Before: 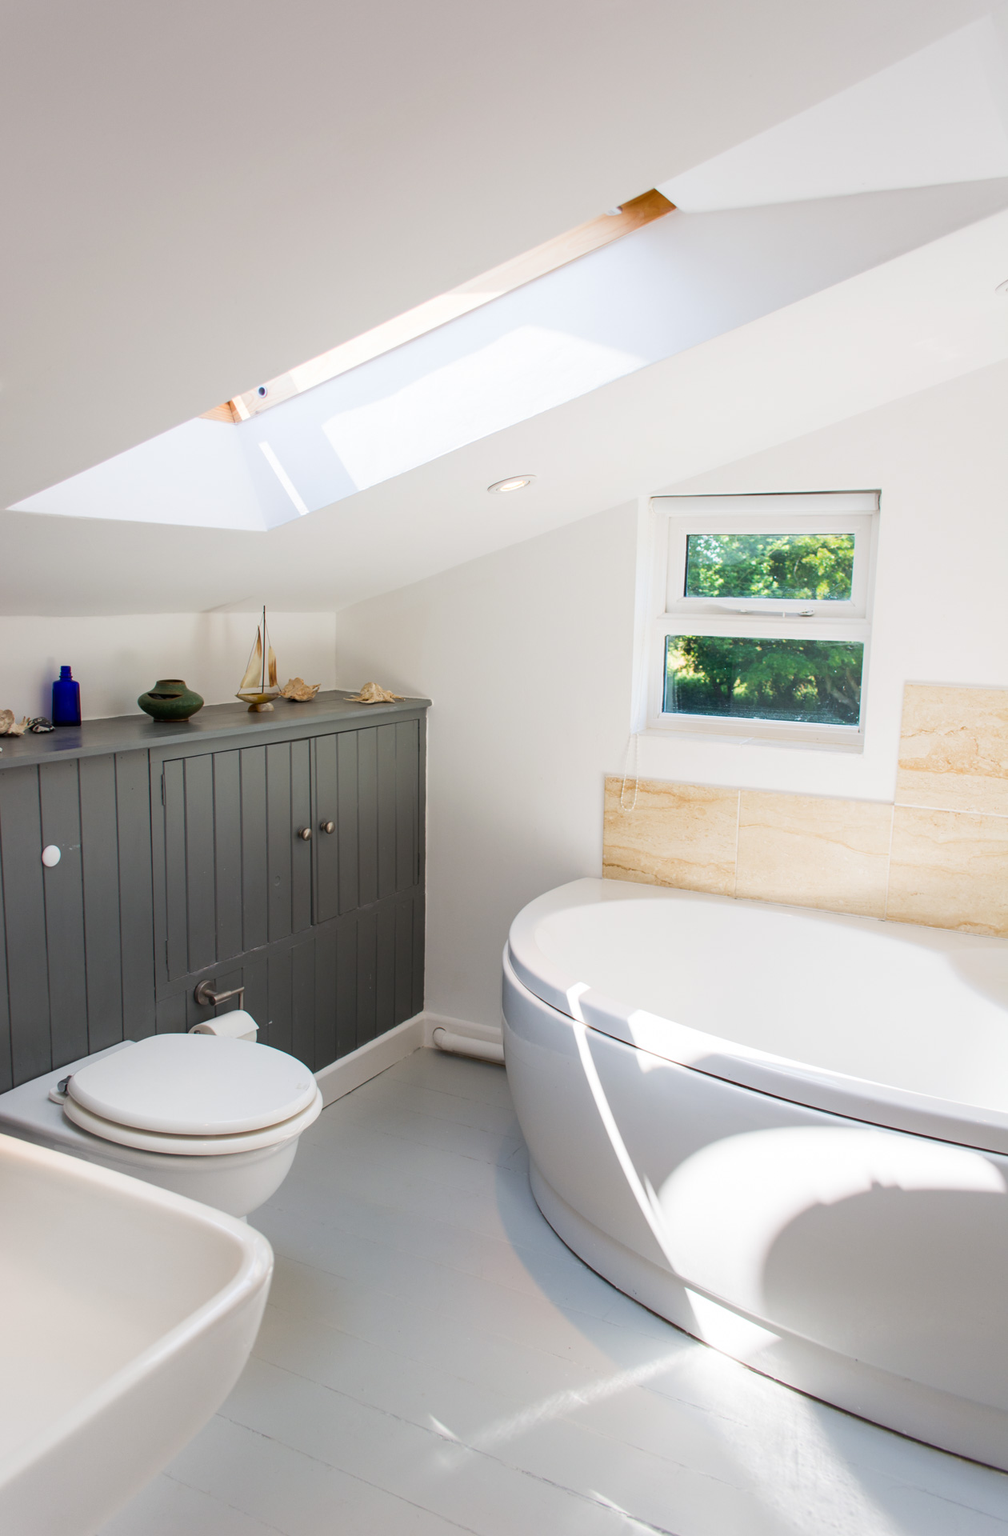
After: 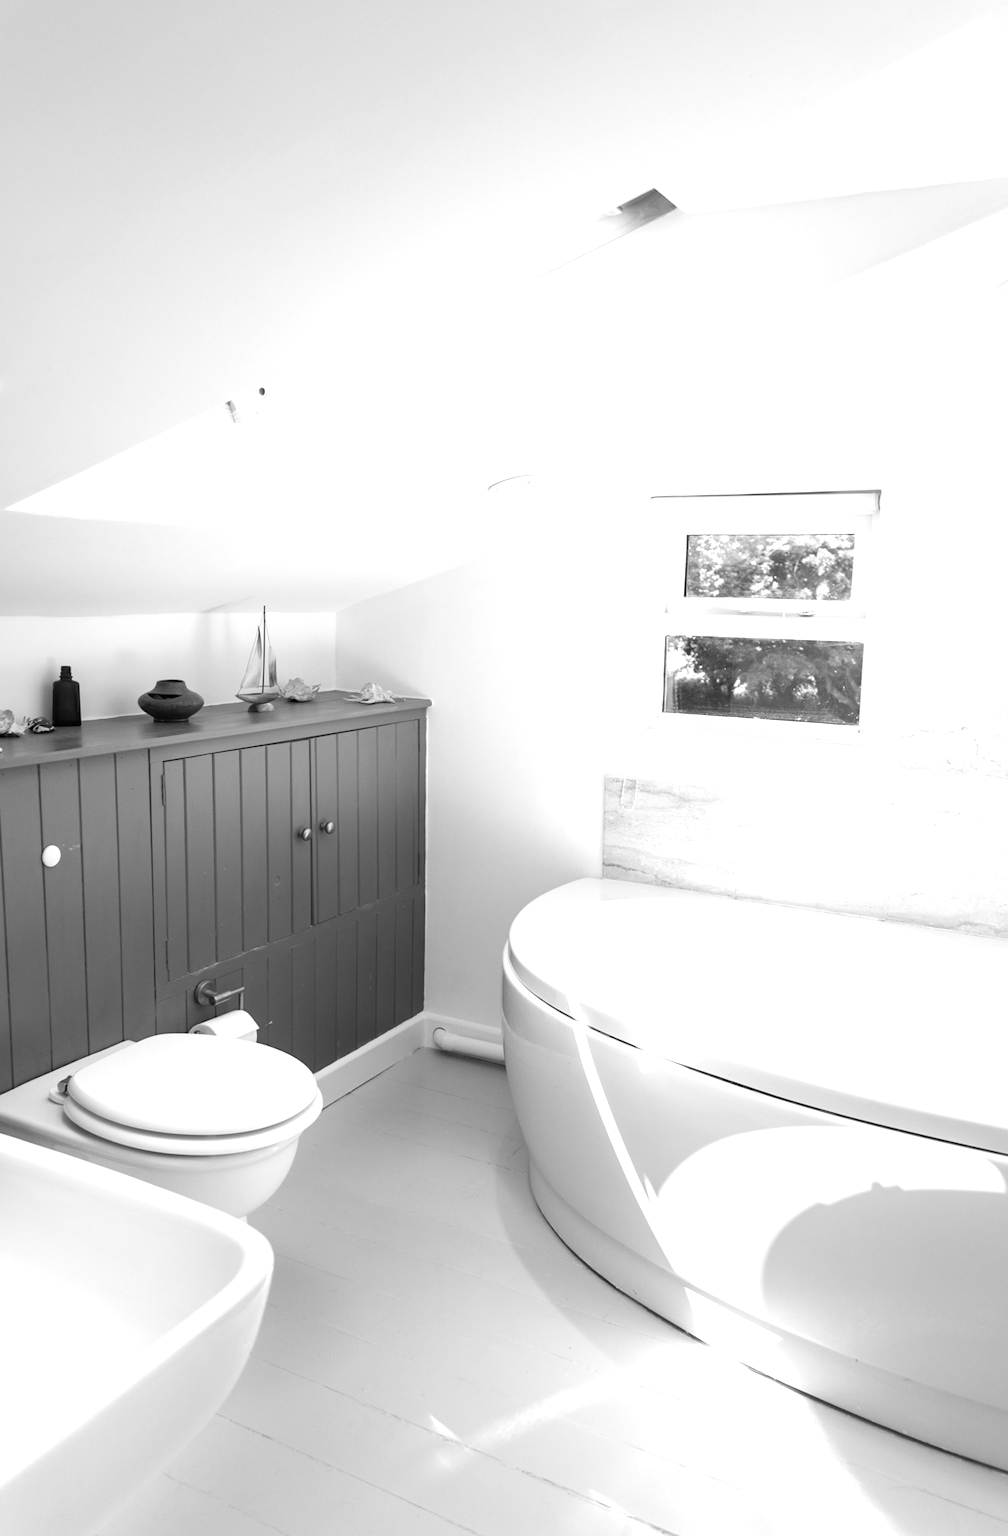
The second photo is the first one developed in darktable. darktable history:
monochrome: on, module defaults
exposure: black level correction 0, exposure 0.7 EV, compensate exposure bias true, compensate highlight preservation false
